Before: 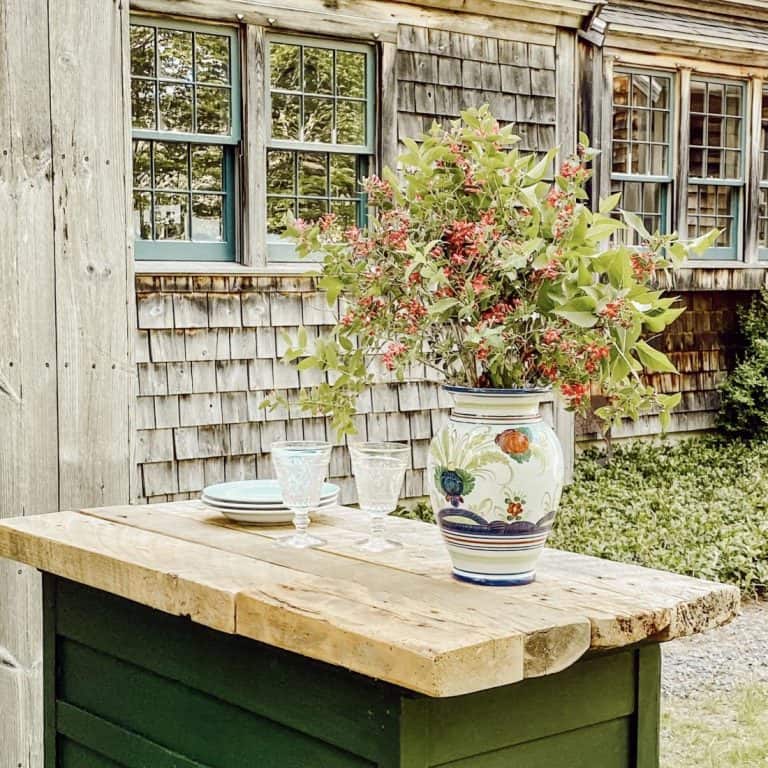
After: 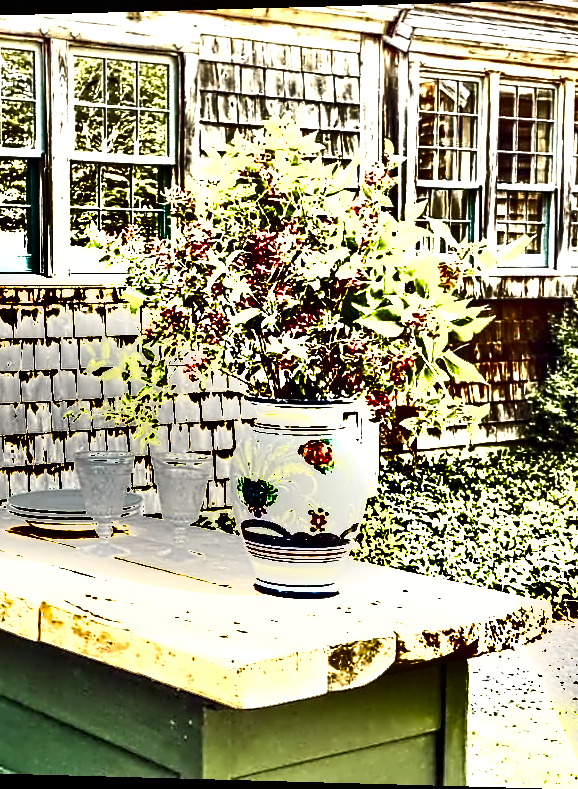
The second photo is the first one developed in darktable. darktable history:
contrast equalizer: octaves 7, y [[0.5, 0.542, 0.583, 0.625, 0.667, 0.708], [0.5 ×6], [0.5 ×6], [0, 0.033, 0.067, 0.1, 0.133, 0.167], [0, 0.05, 0.1, 0.15, 0.2, 0.25]]
crop and rotate: left 24.6%
shadows and highlights: shadows 19.13, highlights -83.41, soften with gaussian
rotate and perspective: lens shift (horizontal) -0.055, automatic cropping off
exposure: black level correction 0, exposure 1.625 EV, compensate exposure bias true, compensate highlight preservation false
